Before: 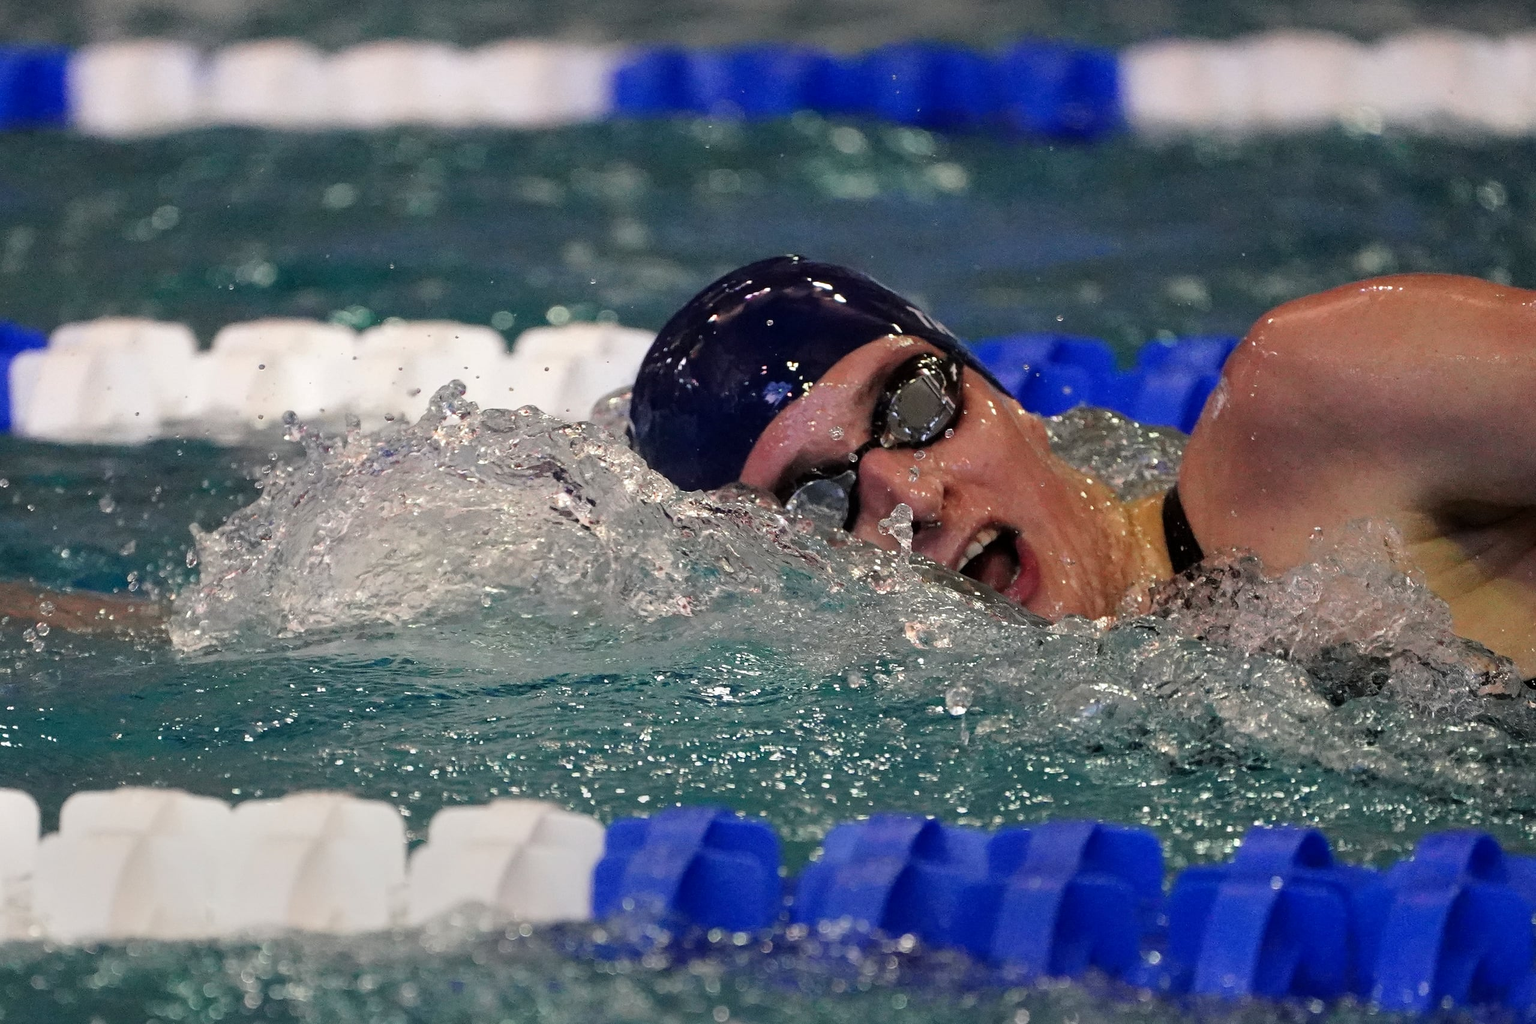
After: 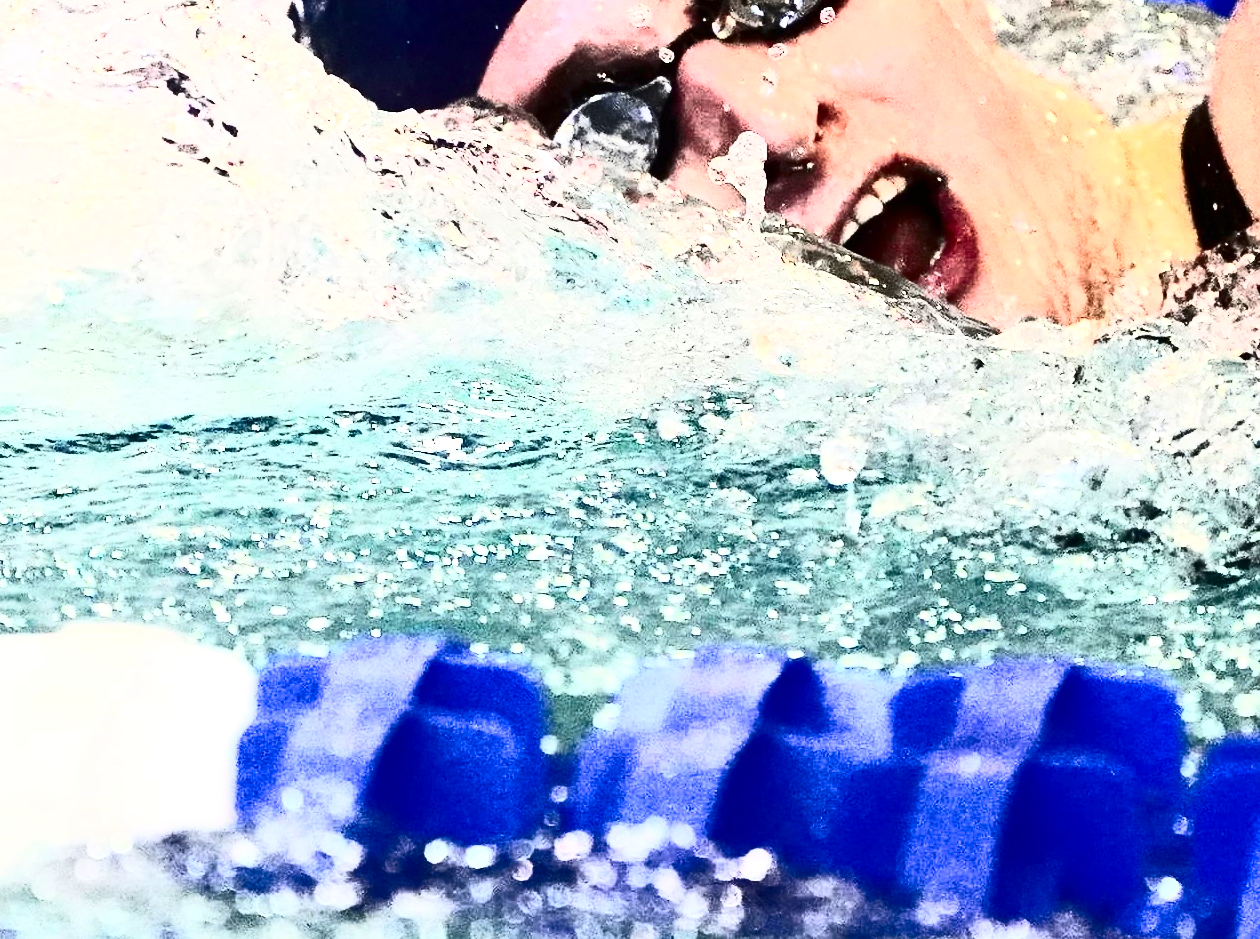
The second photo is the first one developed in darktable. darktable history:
contrast brightness saturation: contrast 0.95, brightness 0.192
crop: left 29.508%, top 41.464%, right 21.238%, bottom 3.485%
exposure: black level correction 0, exposure 1.375 EV, compensate exposure bias true, compensate highlight preservation false
